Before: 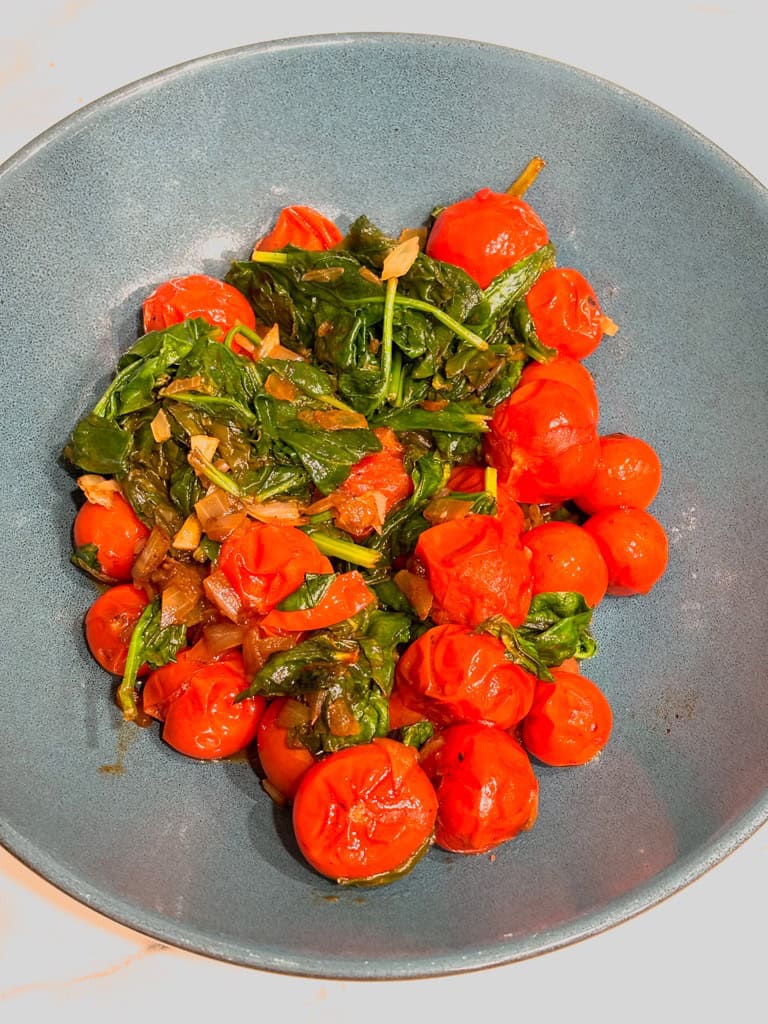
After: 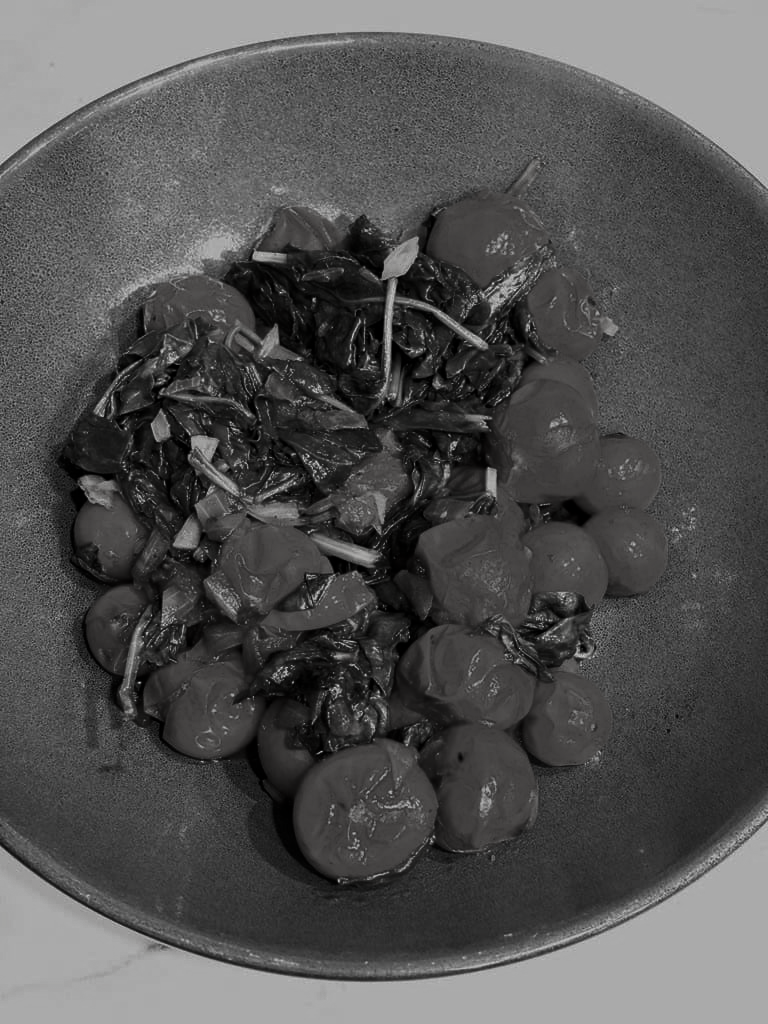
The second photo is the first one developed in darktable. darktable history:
contrast brightness saturation: contrast -0.033, brightness -0.596, saturation -0.99
